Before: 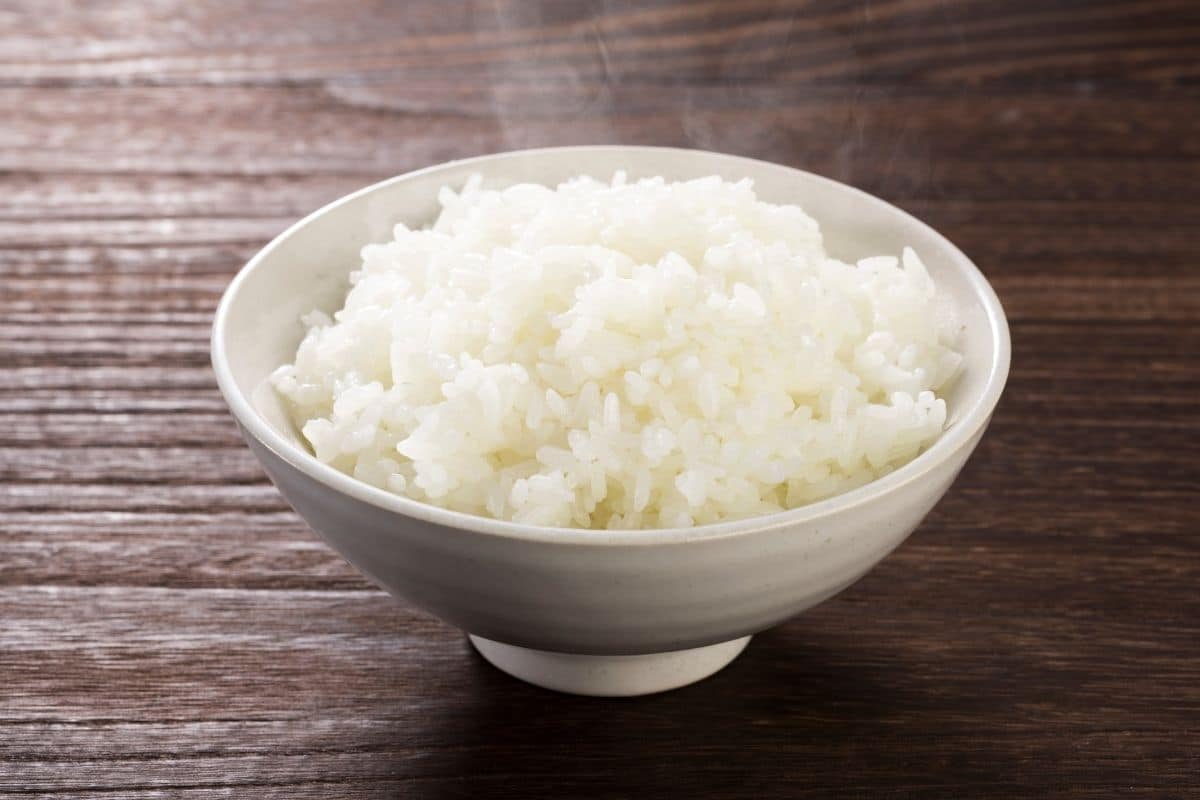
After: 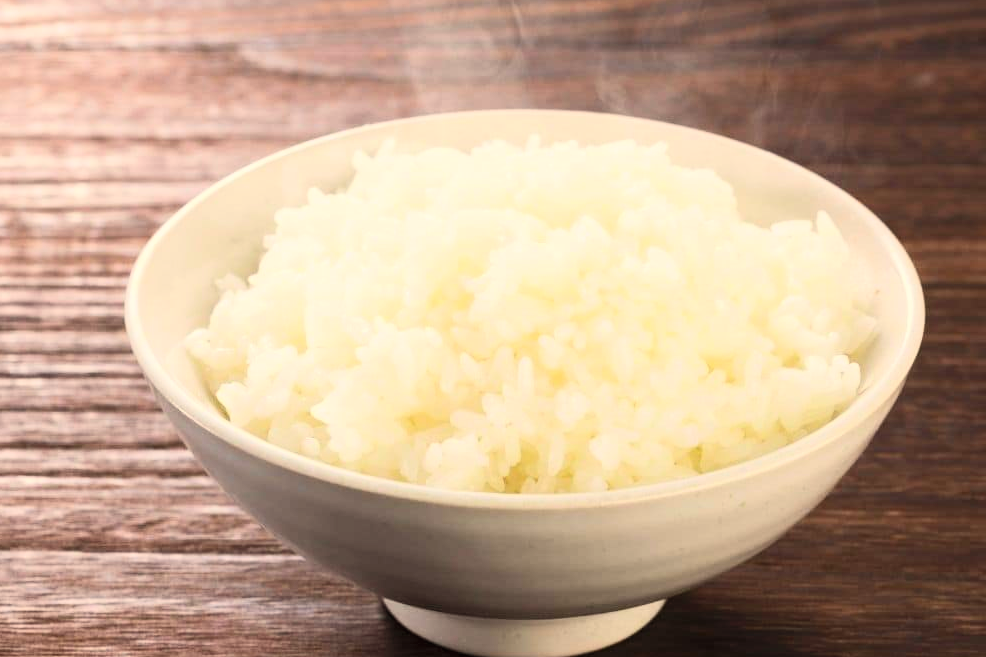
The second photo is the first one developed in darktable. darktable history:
exposure: exposure -0.072 EV, compensate highlight preservation false
crop and rotate: left 7.196%, top 4.574%, right 10.605%, bottom 13.178%
white balance: red 1.045, blue 0.932
contrast brightness saturation: contrast 0.24, brightness 0.26, saturation 0.39
